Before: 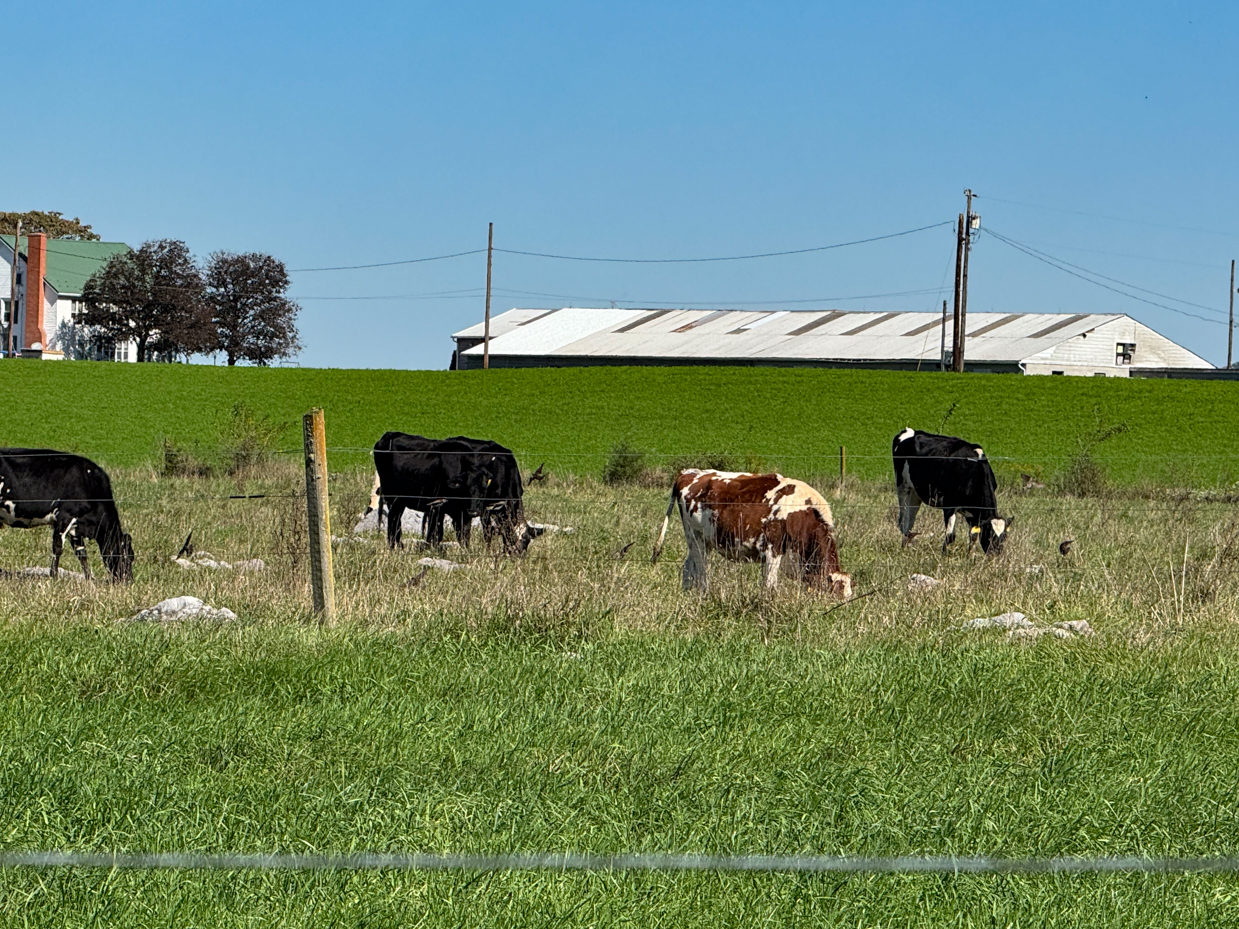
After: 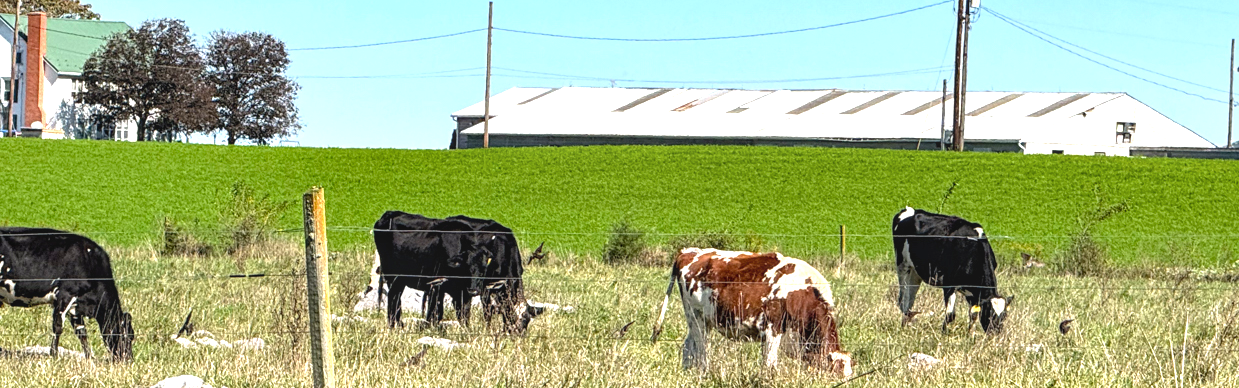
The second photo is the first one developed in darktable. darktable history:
local contrast: detail 110%
exposure: black level correction 0, exposure 1.2 EV, compensate exposure bias true, compensate highlight preservation false
crop and rotate: top 23.84%, bottom 34.294%
